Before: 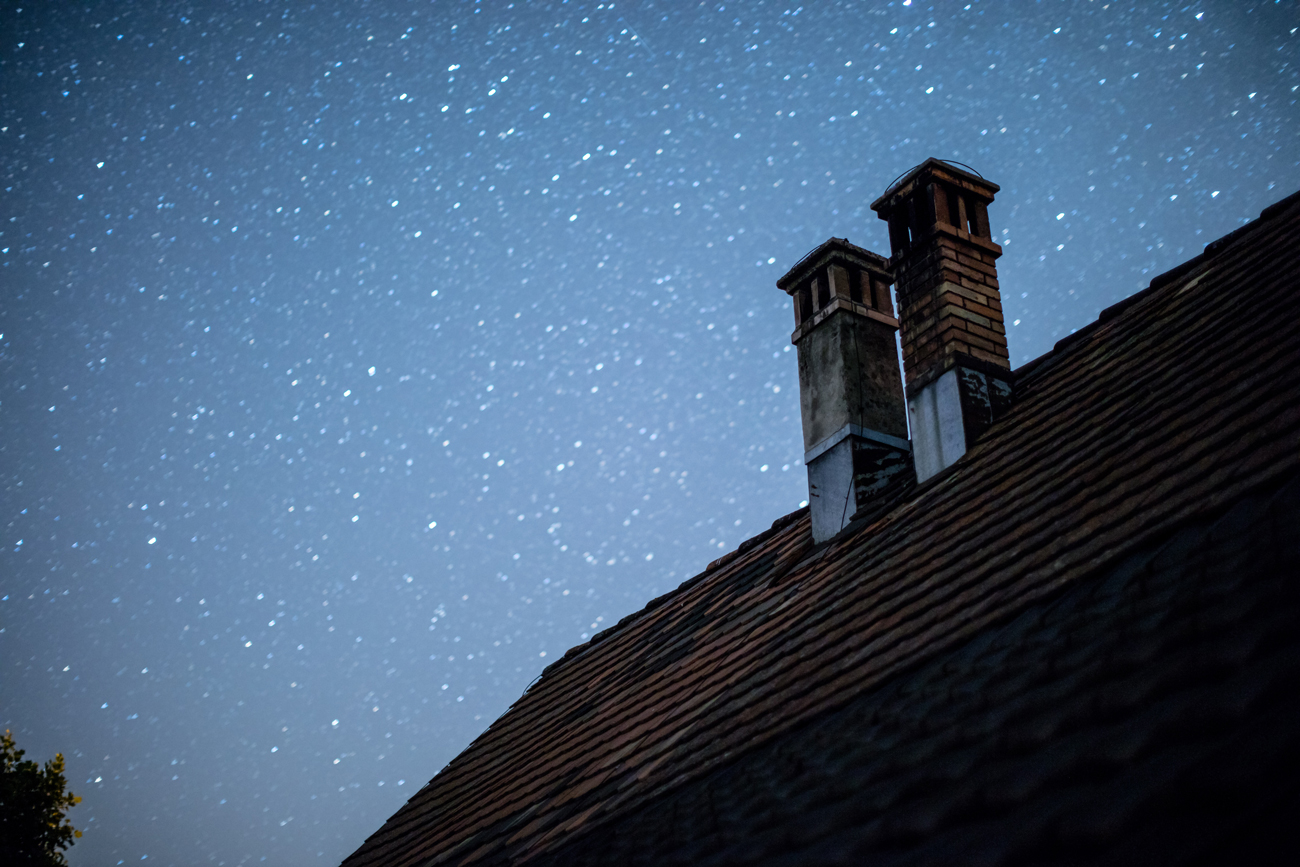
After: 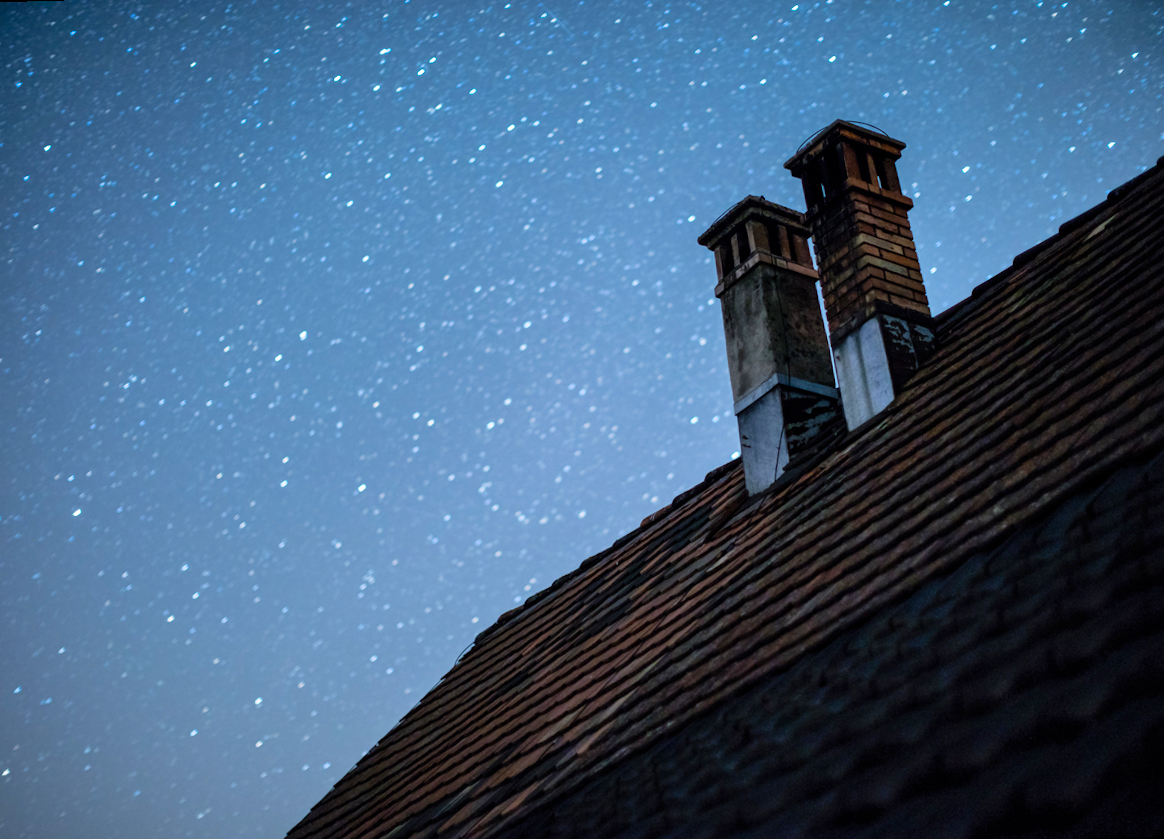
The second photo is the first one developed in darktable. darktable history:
crop and rotate: left 3.238%
color balance rgb: perceptual saturation grading › global saturation 20%, global vibrance 10%
shadows and highlights: radius 108.52, shadows 40.68, highlights -72.88, low approximation 0.01, soften with gaussian
rotate and perspective: rotation -1.68°, lens shift (vertical) -0.146, crop left 0.049, crop right 0.912, crop top 0.032, crop bottom 0.96
